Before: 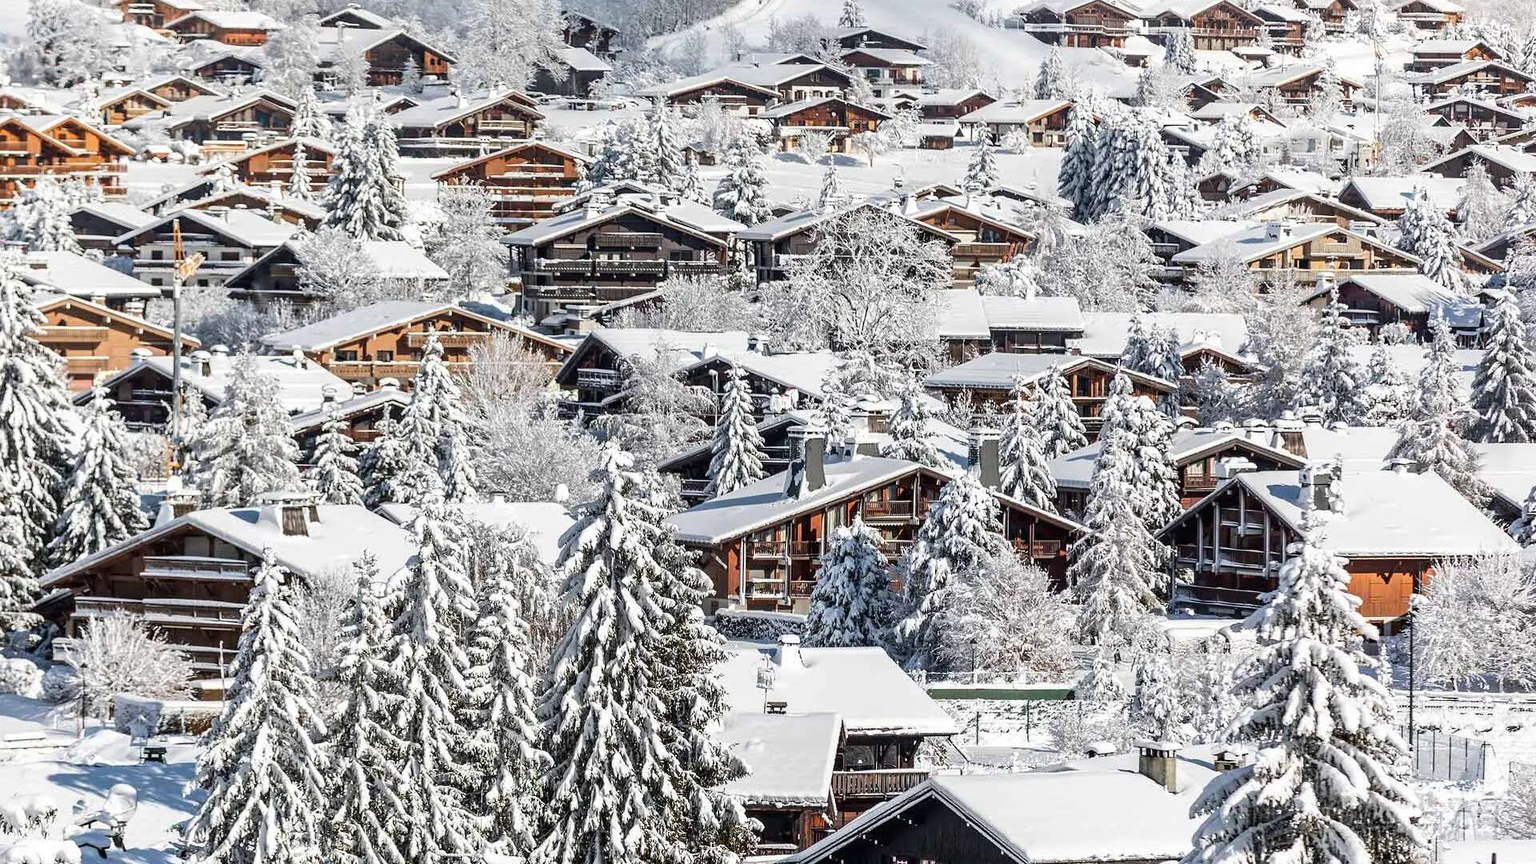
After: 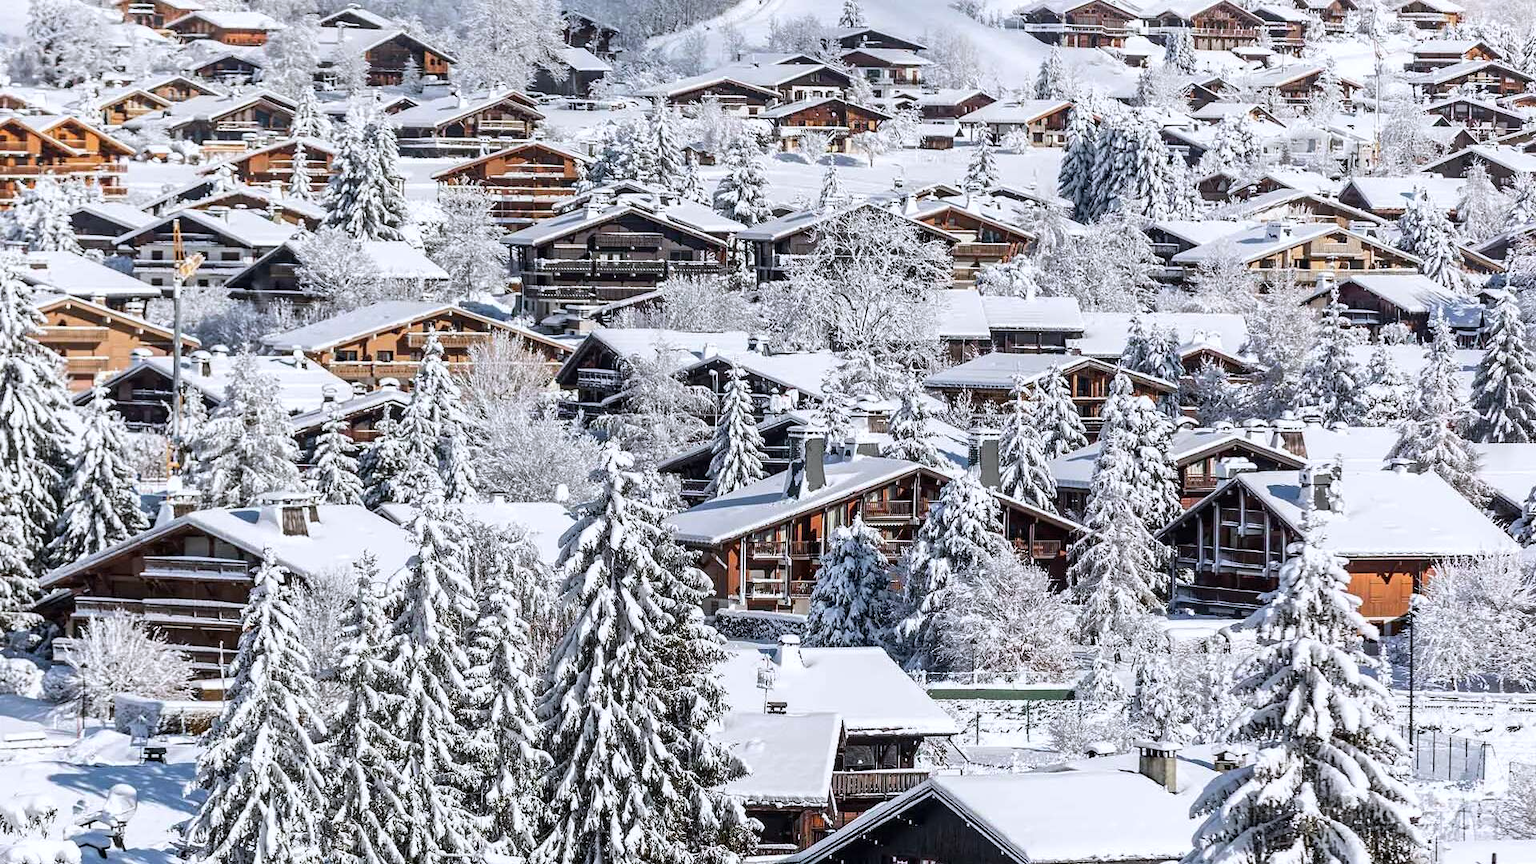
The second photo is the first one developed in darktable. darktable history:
white balance: red 0.984, blue 1.059
